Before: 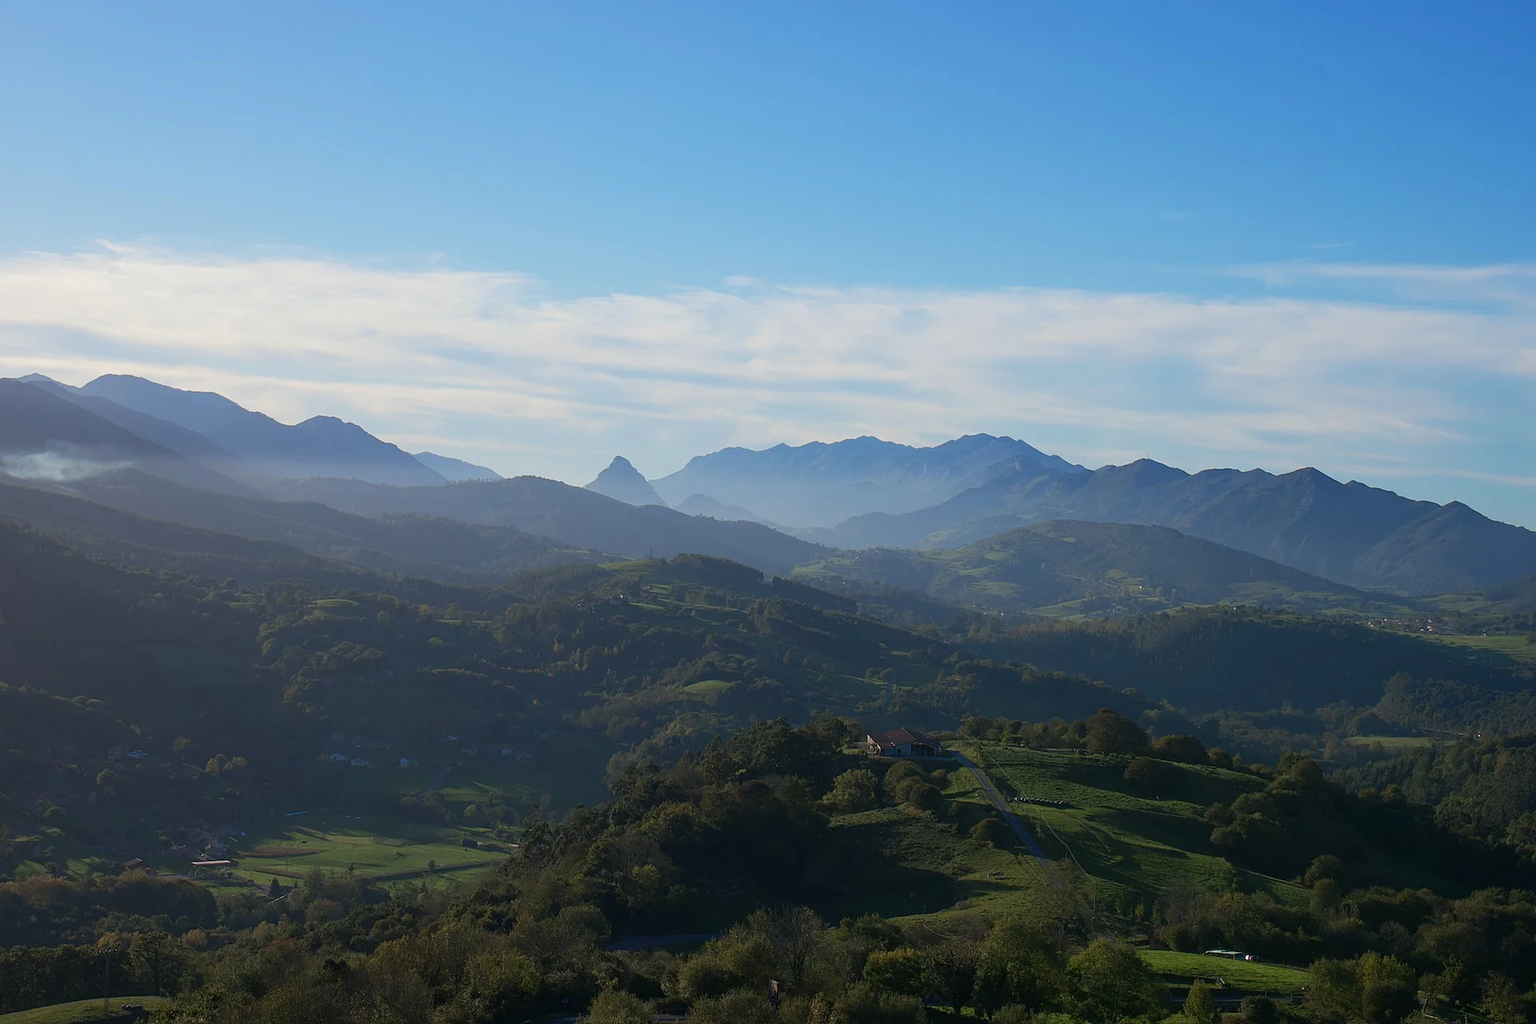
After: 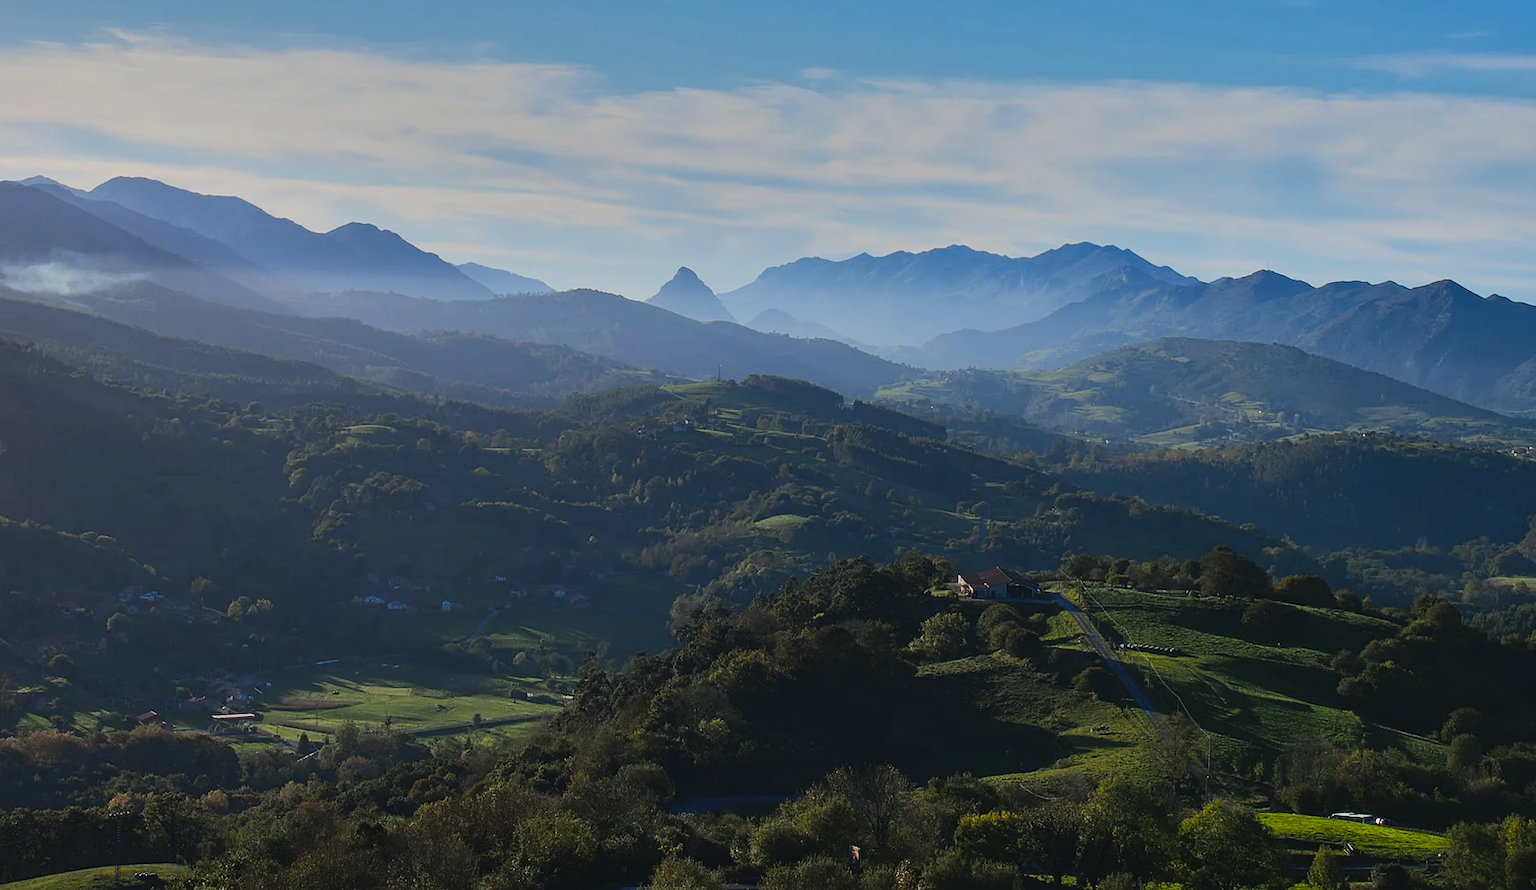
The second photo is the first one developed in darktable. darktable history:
crop: top 21.014%, right 9.446%, bottom 0.217%
filmic rgb: black relative exposure -7.65 EV, white relative exposure 4.56 EV, hardness 3.61, iterations of high-quality reconstruction 0
shadows and highlights: radius 108.11, shadows 41.34, highlights -72.43, low approximation 0.01, soften with gaussian
color balance rgb: perceptual saturation grading › global saturation 19.372%
exposure: black level correction -0.016, compensate highlight preservation false
tone curve: curves: ch0 [(0, 0) (0.126, 0.061) (0.338, 0.285) (0.494, 0.518) (0.703, 0.762) (1, 1)]; ch1 [(0, 0) (0.364, 0.322) (0.443, 0.441) (0.5, 0.501) (0.55, 0.578) (1, 1)]; ch2 [(0, 0) (0.44, 0.424) (0.501, 0.499) (0.557, 0.564) (0.613, 0.682) (0.707, 0.746) (1, 1)], color space Lab, independent channels, preserve colors none
